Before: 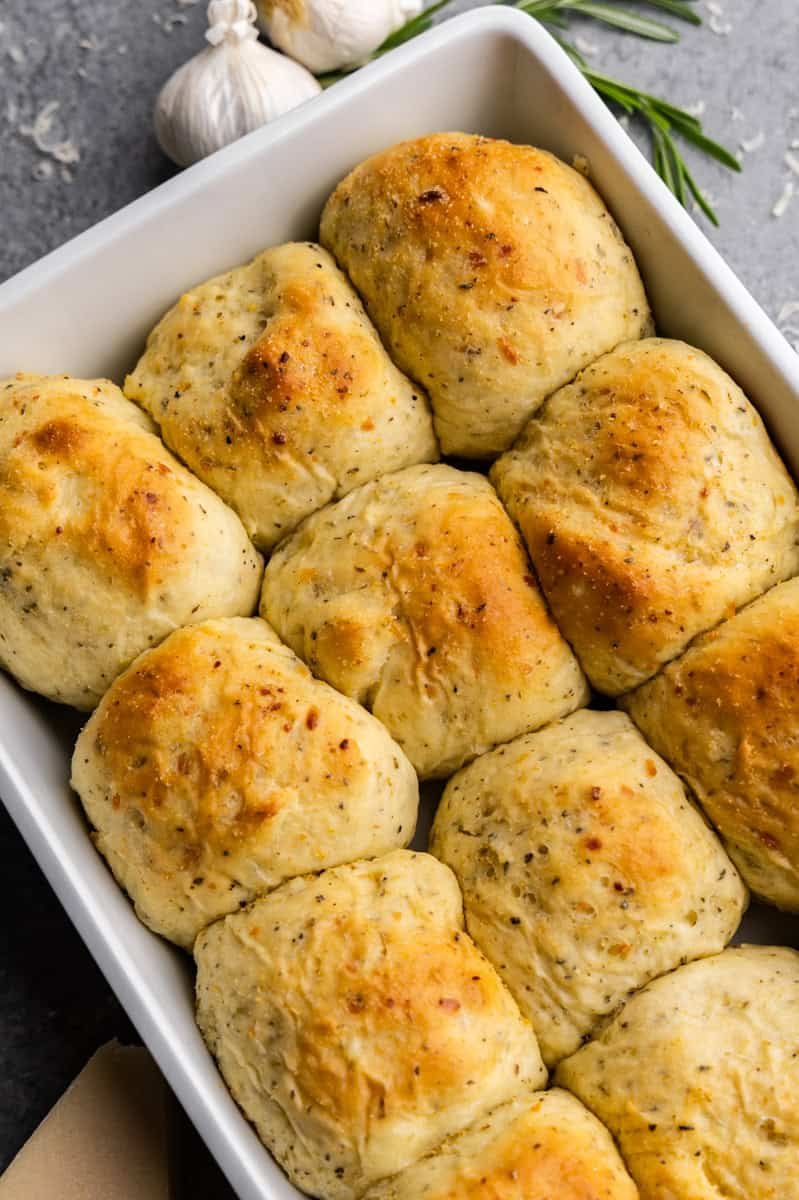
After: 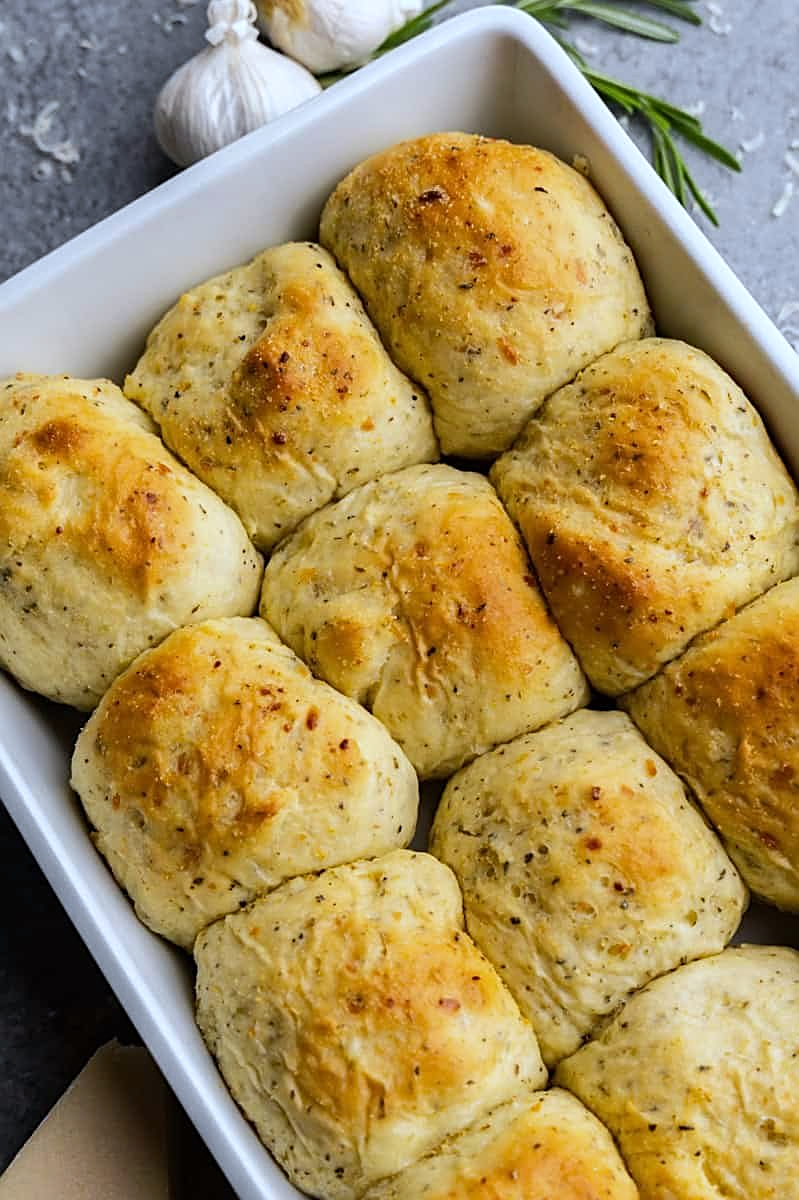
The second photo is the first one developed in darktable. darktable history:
sharpen: on, module defaults
white balance: red 0.924, blue 1.095
